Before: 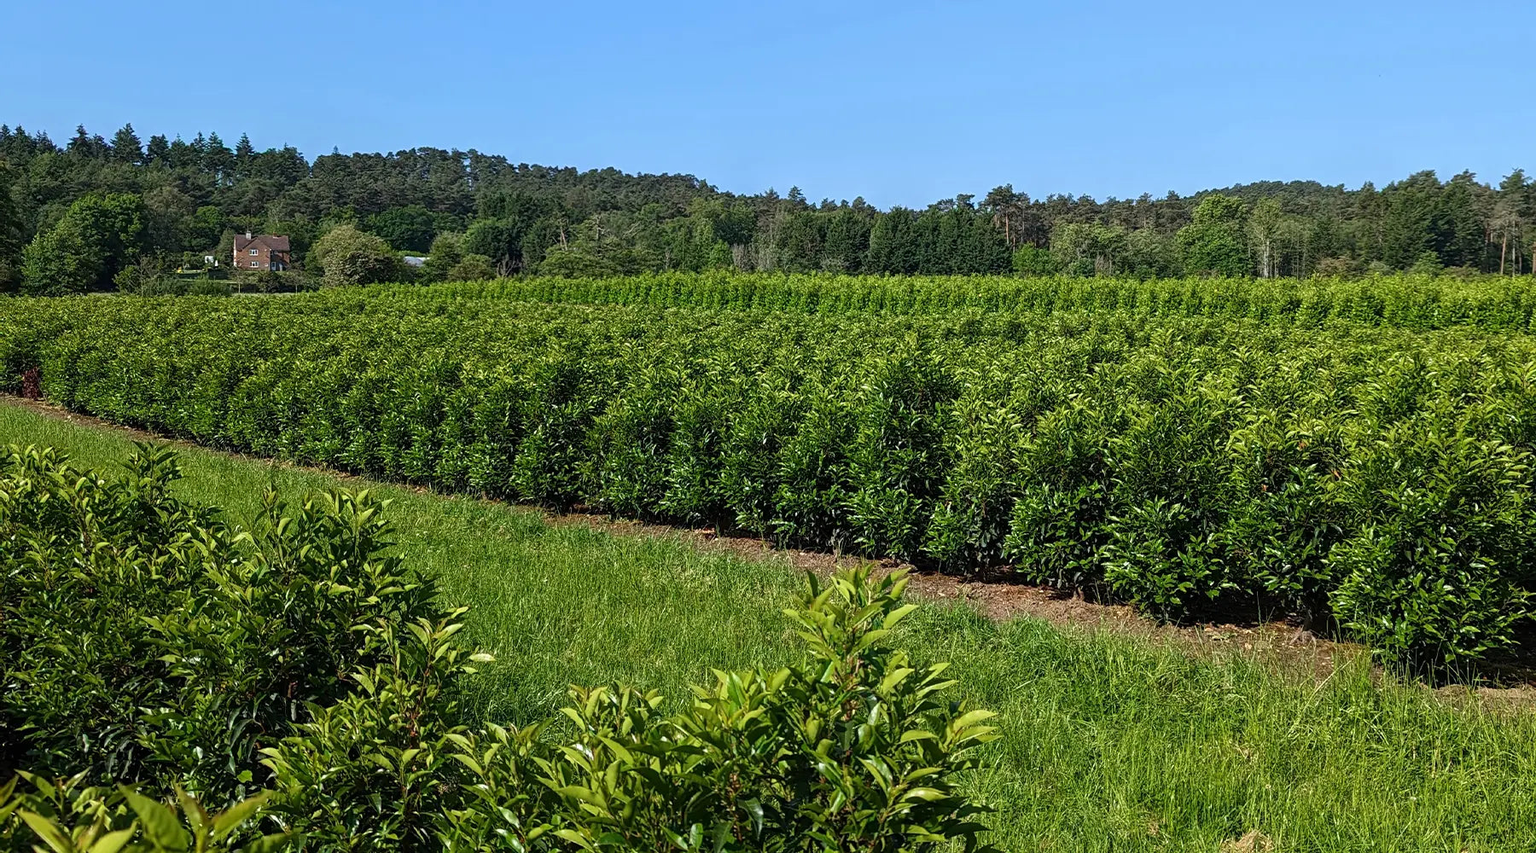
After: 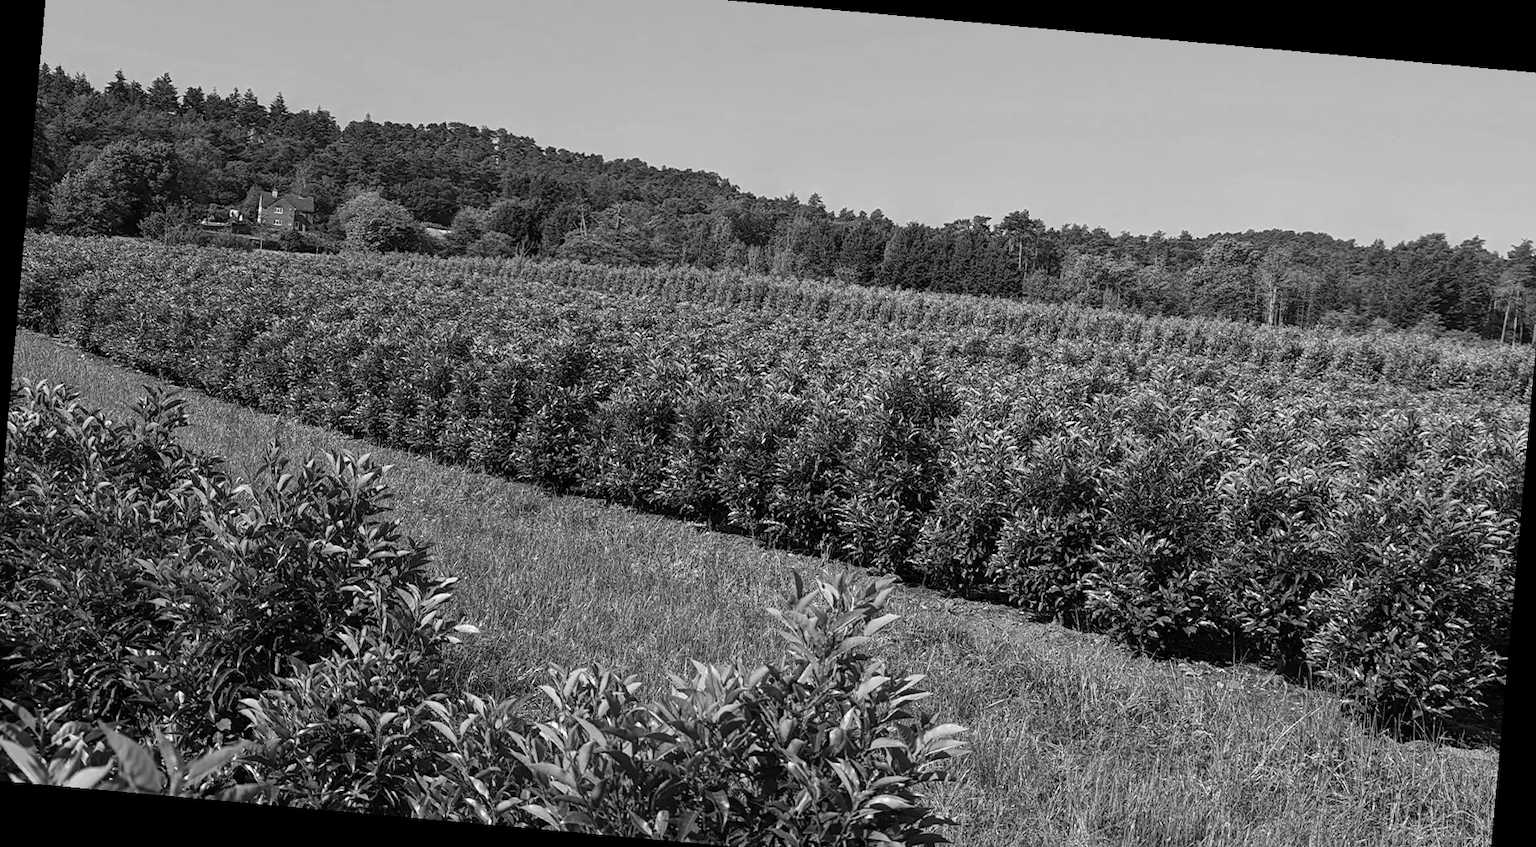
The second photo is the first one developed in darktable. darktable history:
crop: left 1.507%, top 6.147%, right 1.379%, bottom 6.637%
rotate and perspective: rotation 5.12°, automatic cropping off
color contrast: green-magenta contrast 0, blue-yellow contrast 0
